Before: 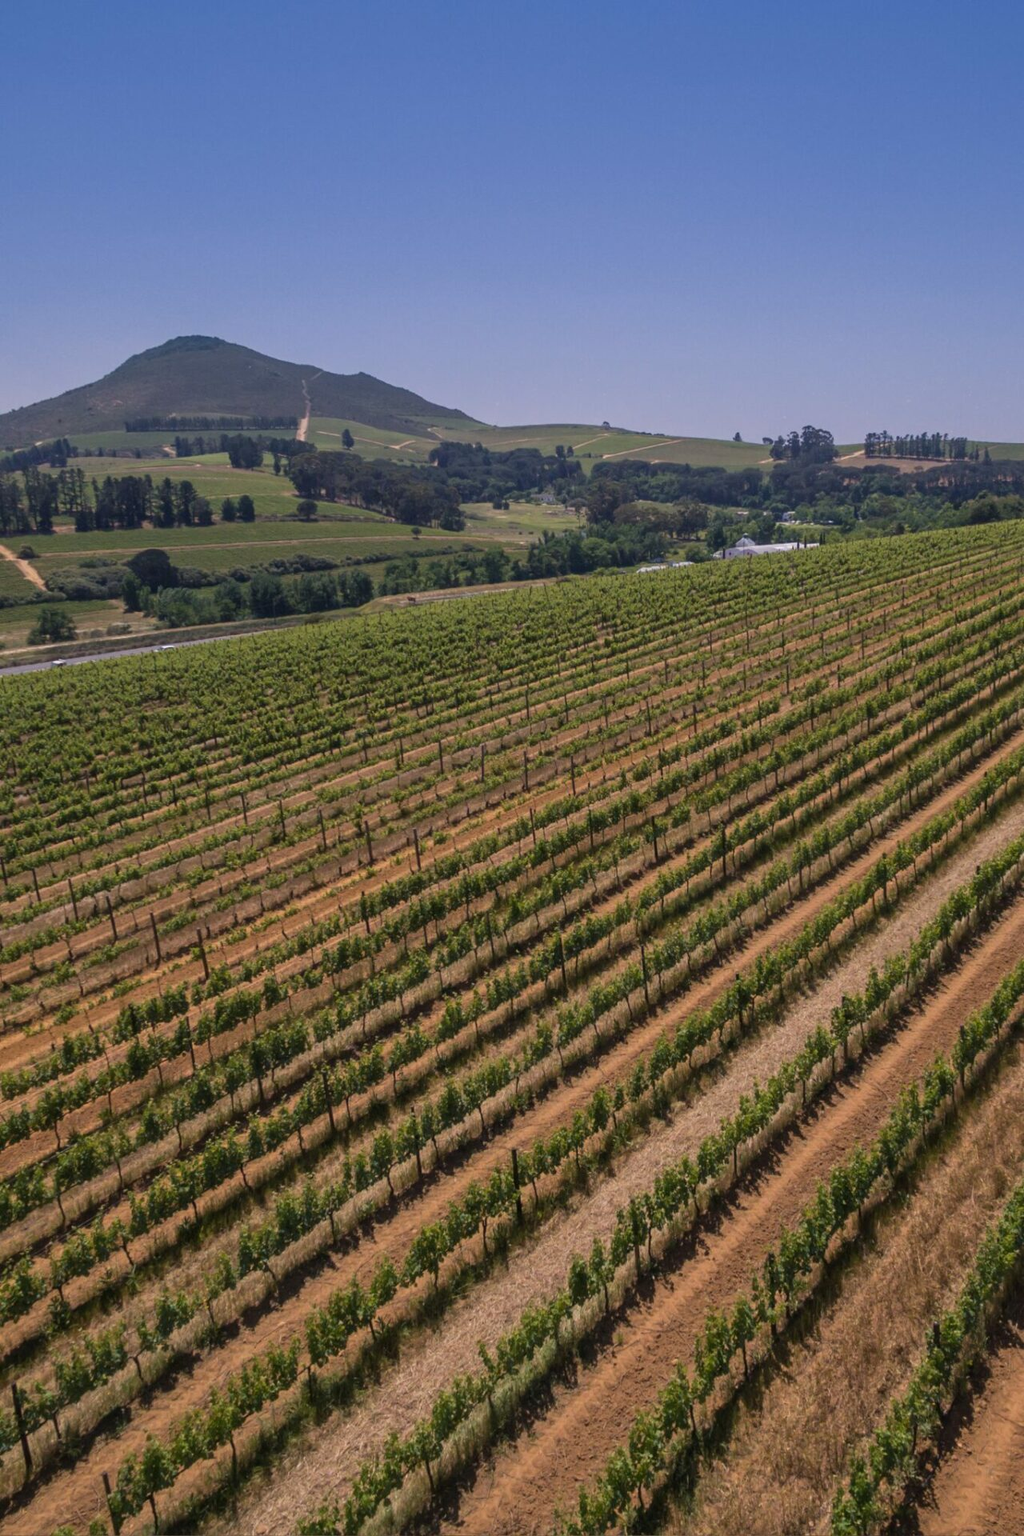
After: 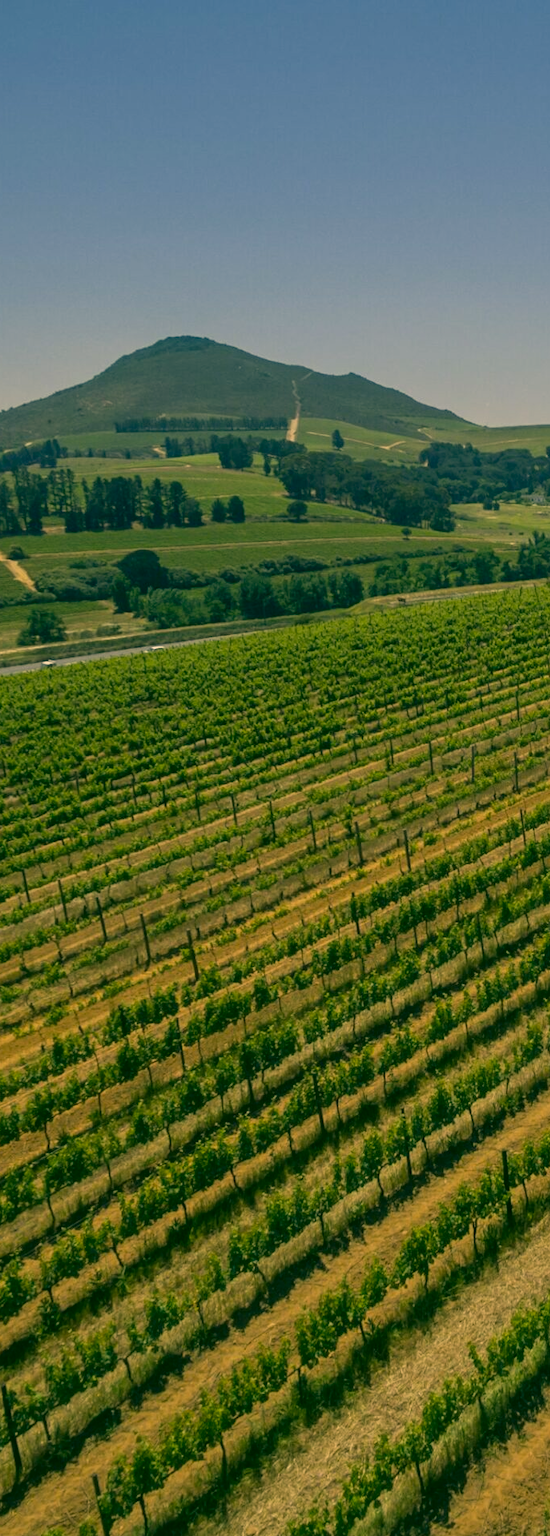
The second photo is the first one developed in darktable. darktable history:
crop: left 1.035%, right 45.192%, bottom 0.083%
color correction: highlights a* 5.7, highlights b* 33.55, shadows a* -25.34, shadows b* 3.93
